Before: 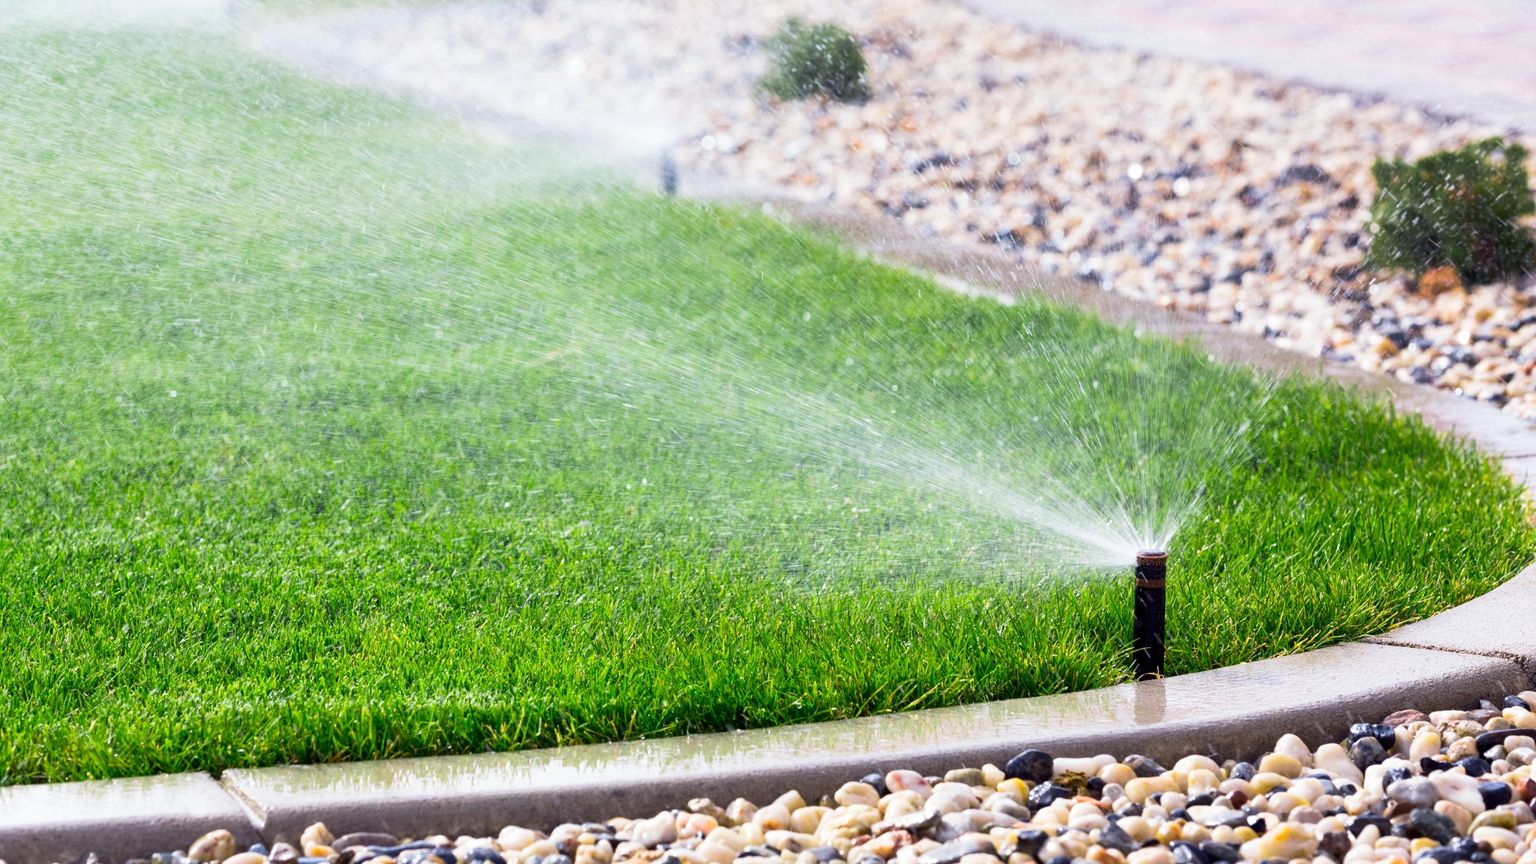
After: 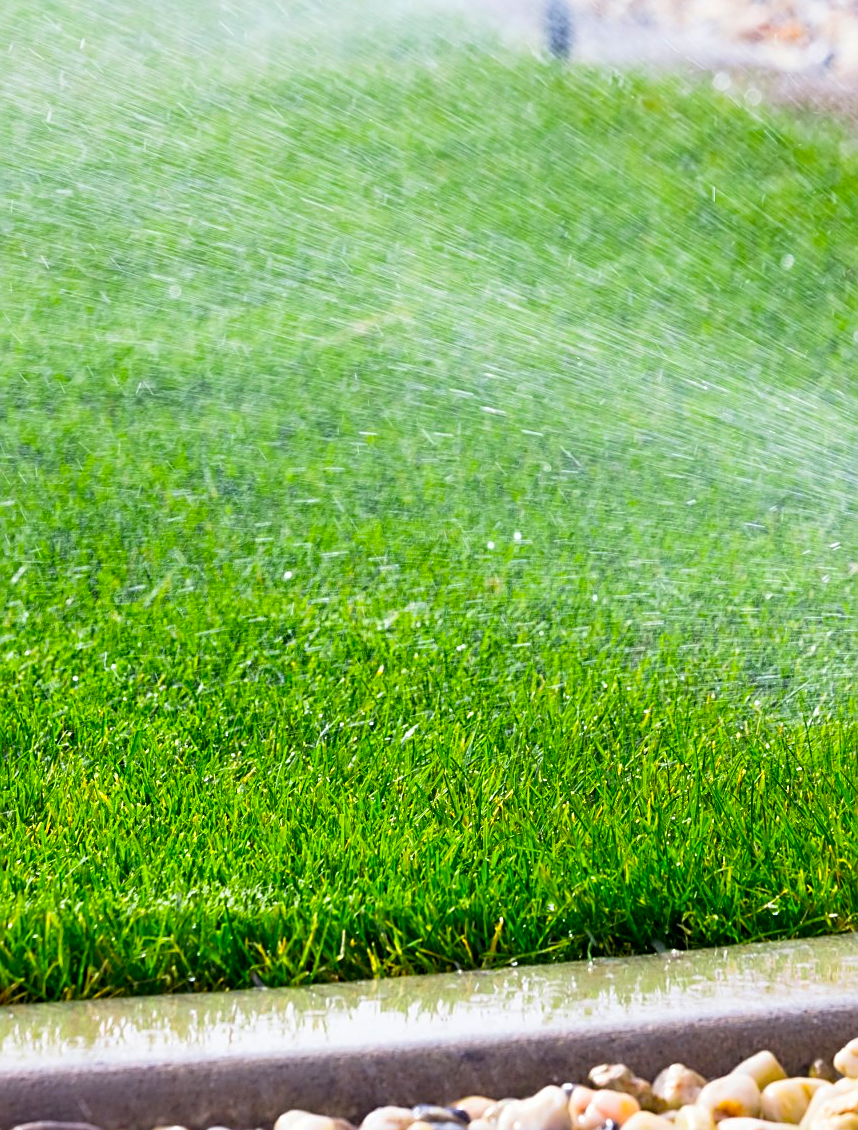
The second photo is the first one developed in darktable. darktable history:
crop and rotate: left 21.77%, top 18.528%, right 44.676%, bottom 2.997%
color balance rgb: perceptual saturation grading › global saturation 25%, global vibrance 20%
sharpen: on, module defaults
